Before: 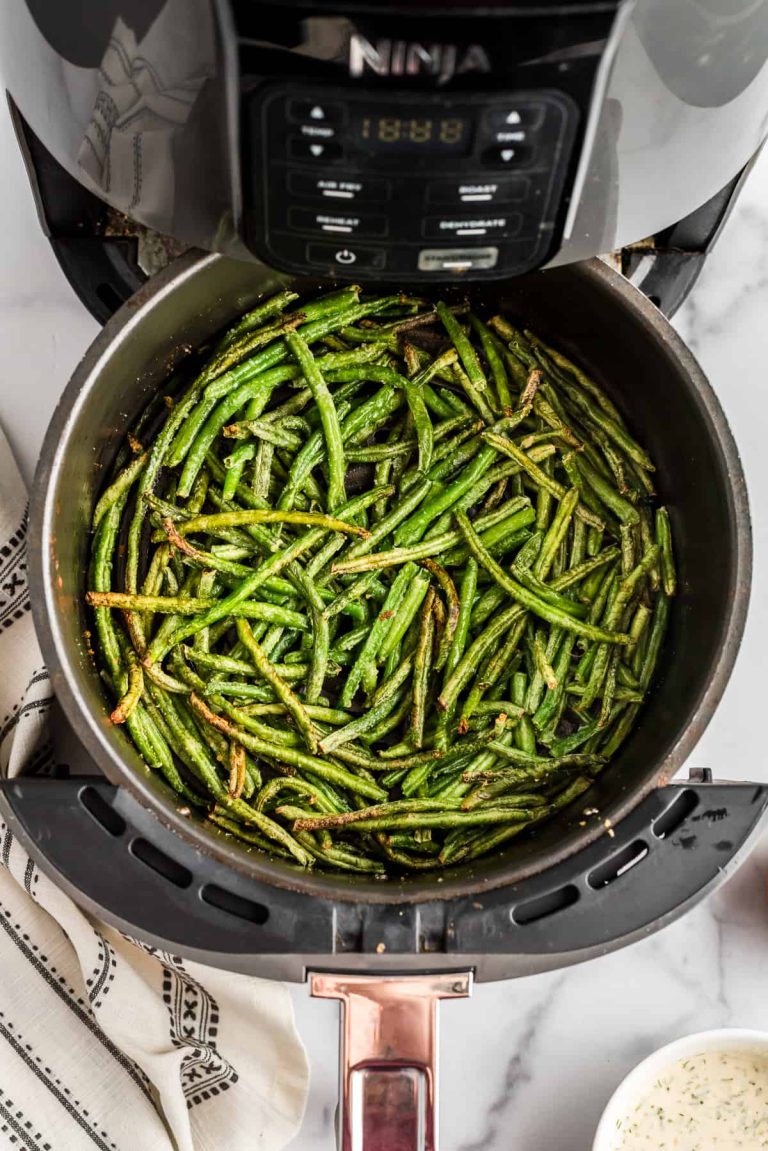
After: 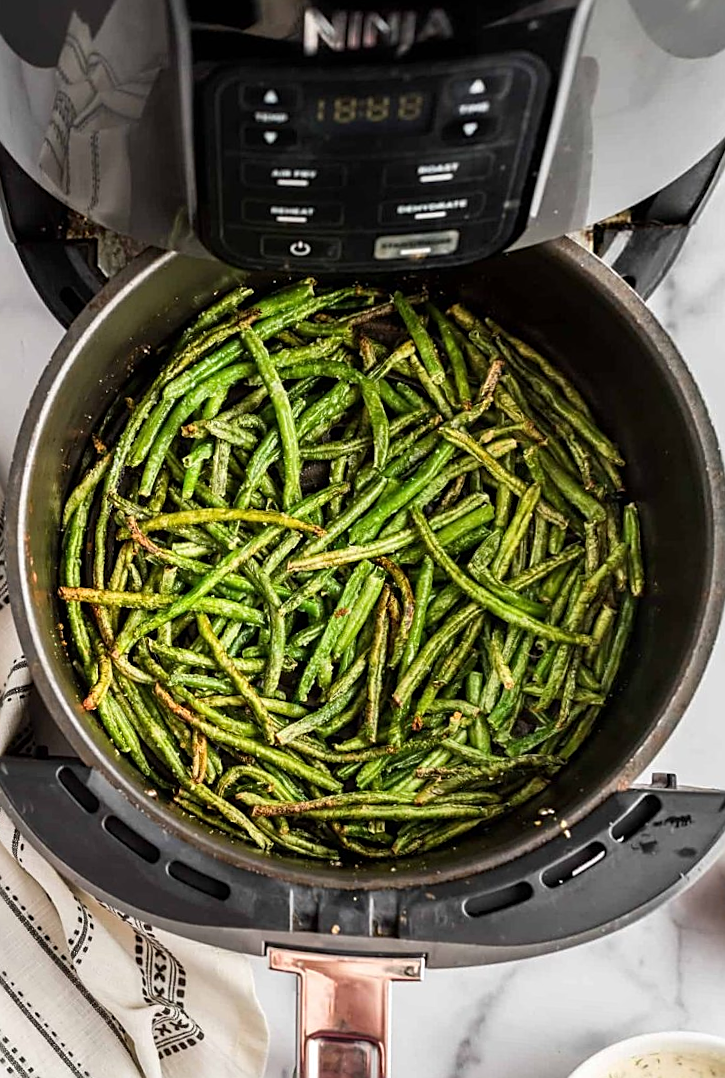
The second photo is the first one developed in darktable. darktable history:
sharpen: on, module defaults
rotate and perspective: rotation 0.062°, lens shift (vertical) 0.115, lens shift (horizontal) -0.133, crop left 0.047, crop right 0.94, crop top 0.061, crop bottom 0.94
